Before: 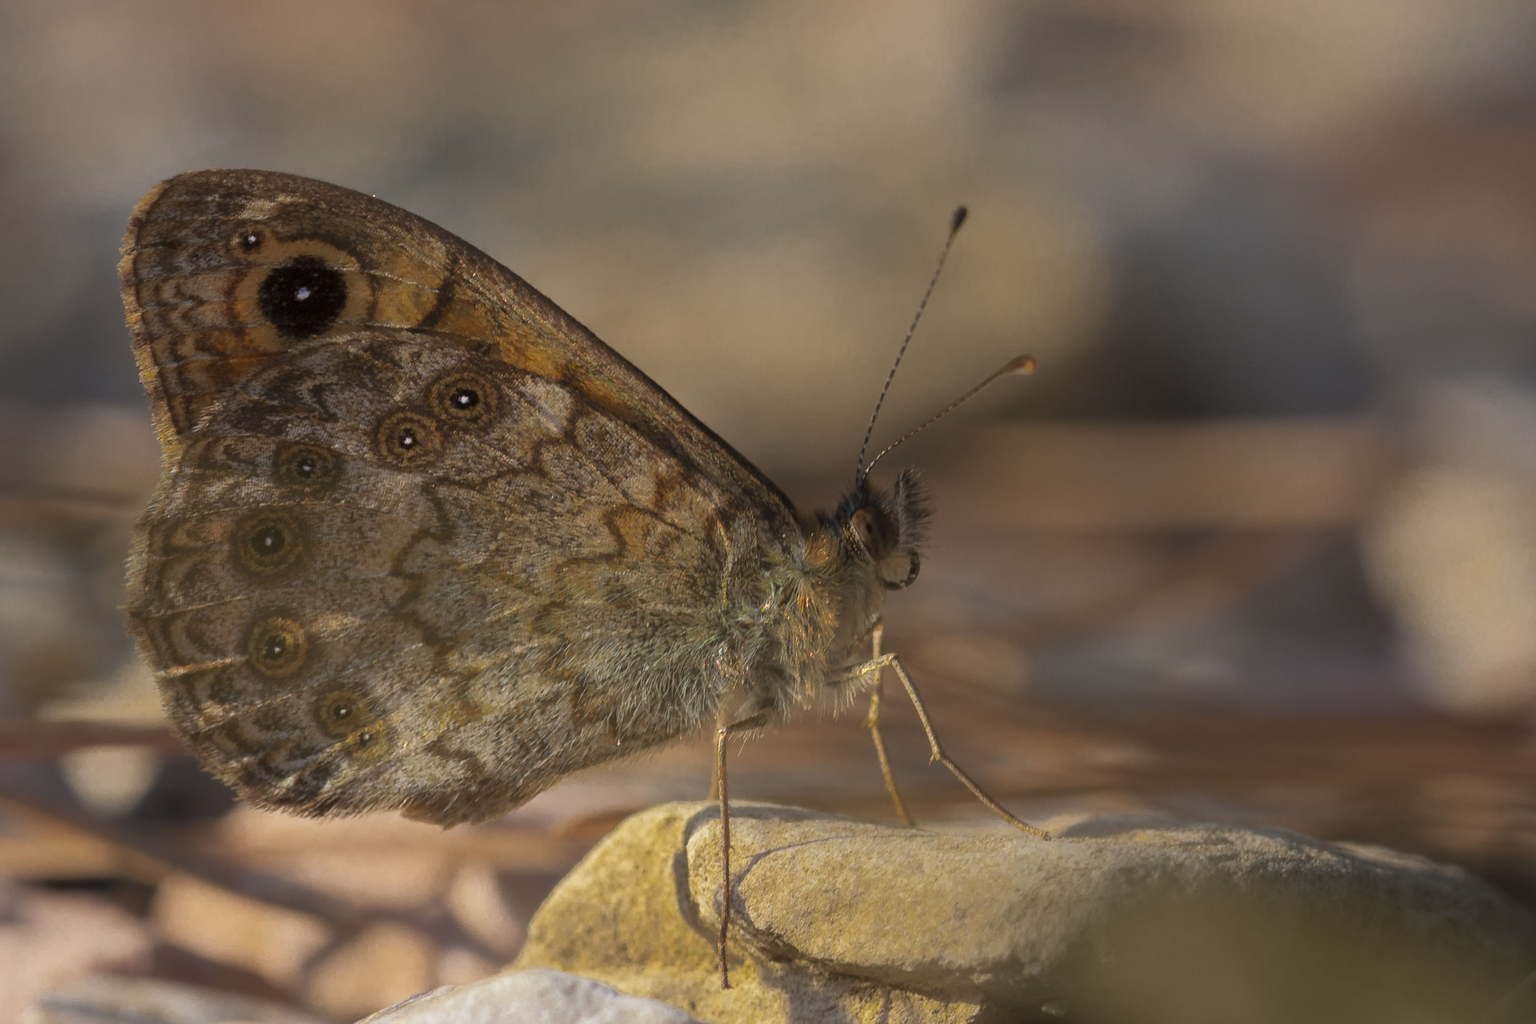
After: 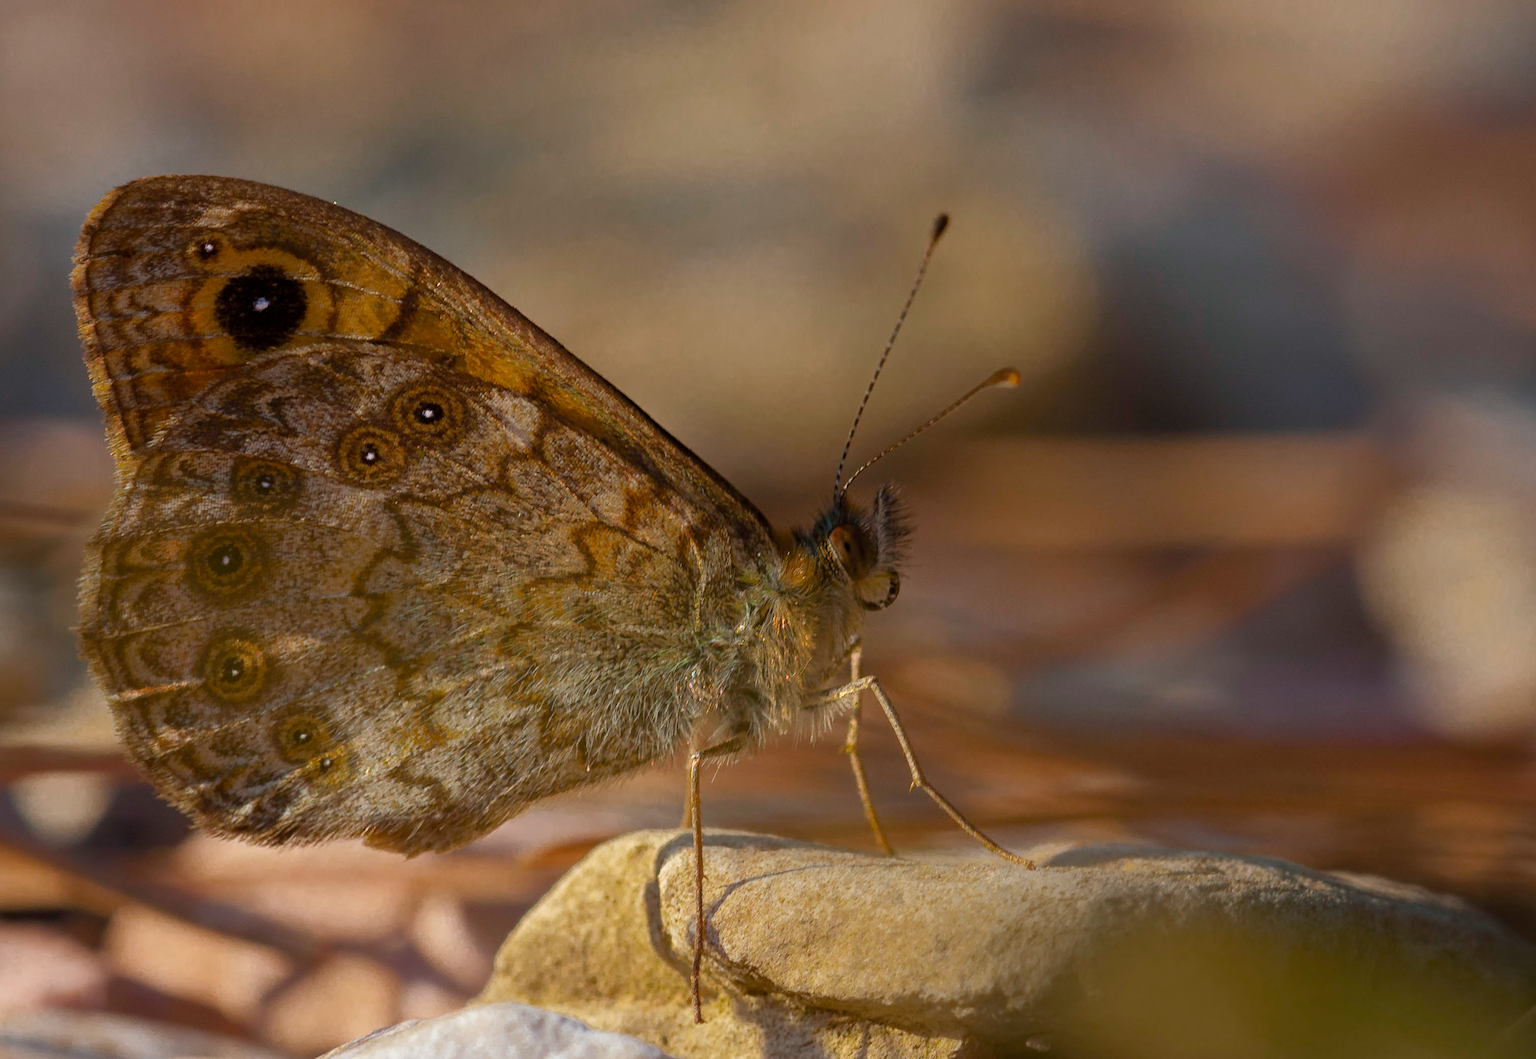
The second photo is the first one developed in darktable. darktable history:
color balance rgb: perceptual saturation grading › global saturation 20%, perceptual saturation grading › highlights -49.647%, perceptual saturation grading › shadows 25.71%, global vibrance 19.562%
haze removal: compatibility mode true, adaptive false
crop and rotate: left 3.316%
